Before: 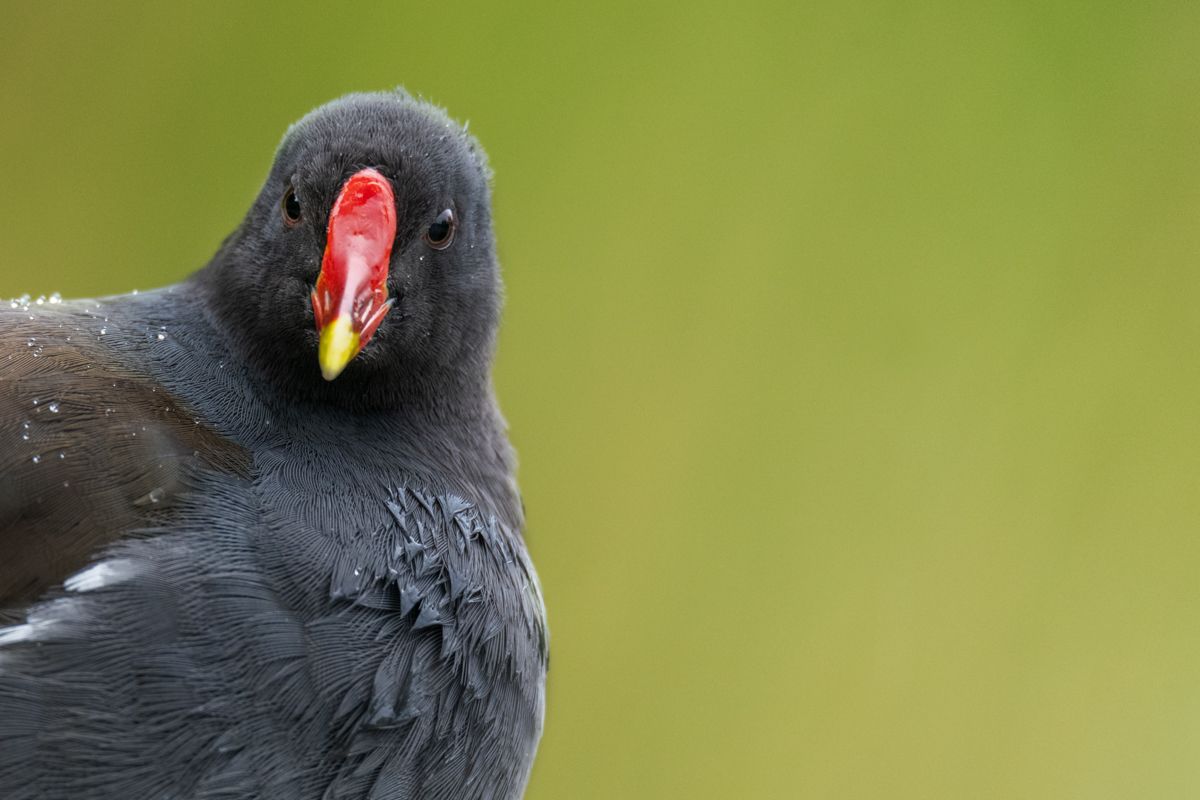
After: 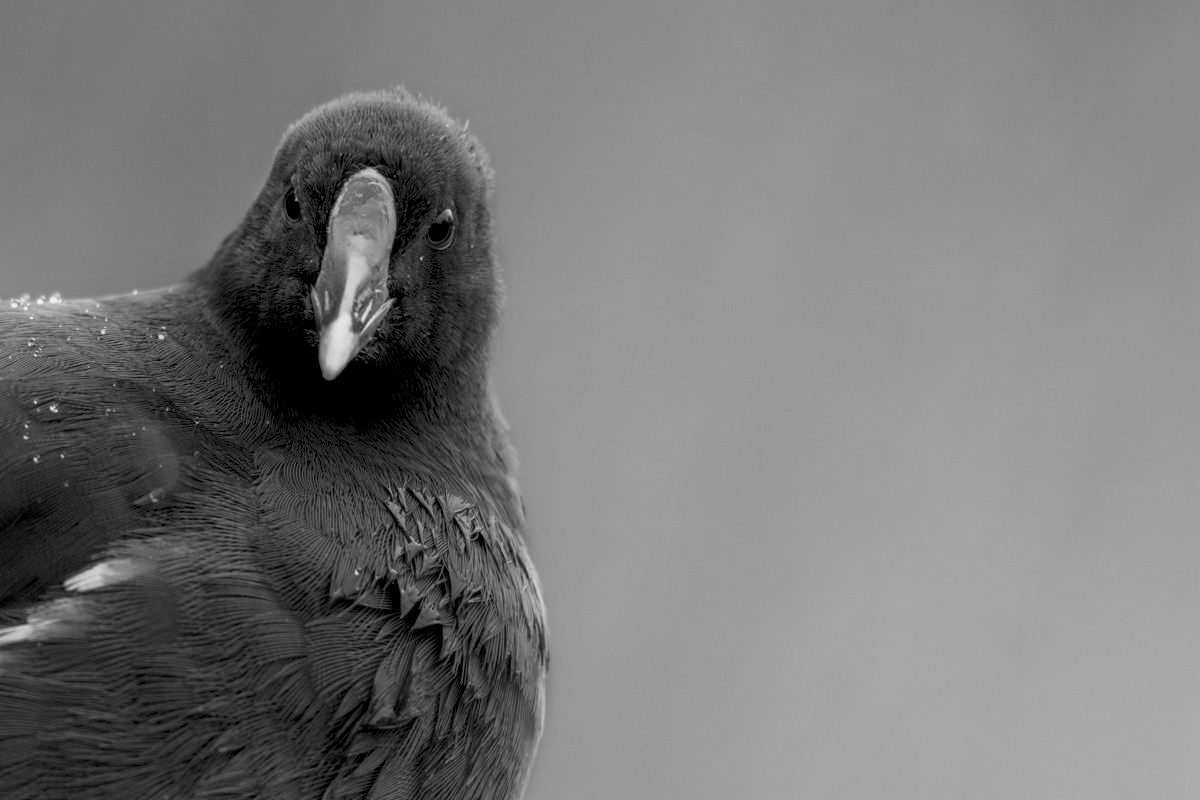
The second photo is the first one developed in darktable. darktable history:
velvia: on, module defaults
monochrome: a 26.22, b 42.67, size 0.8
exposure: black level correction 0.01, exposure 0.011 EV, compensate highlight preservation false
